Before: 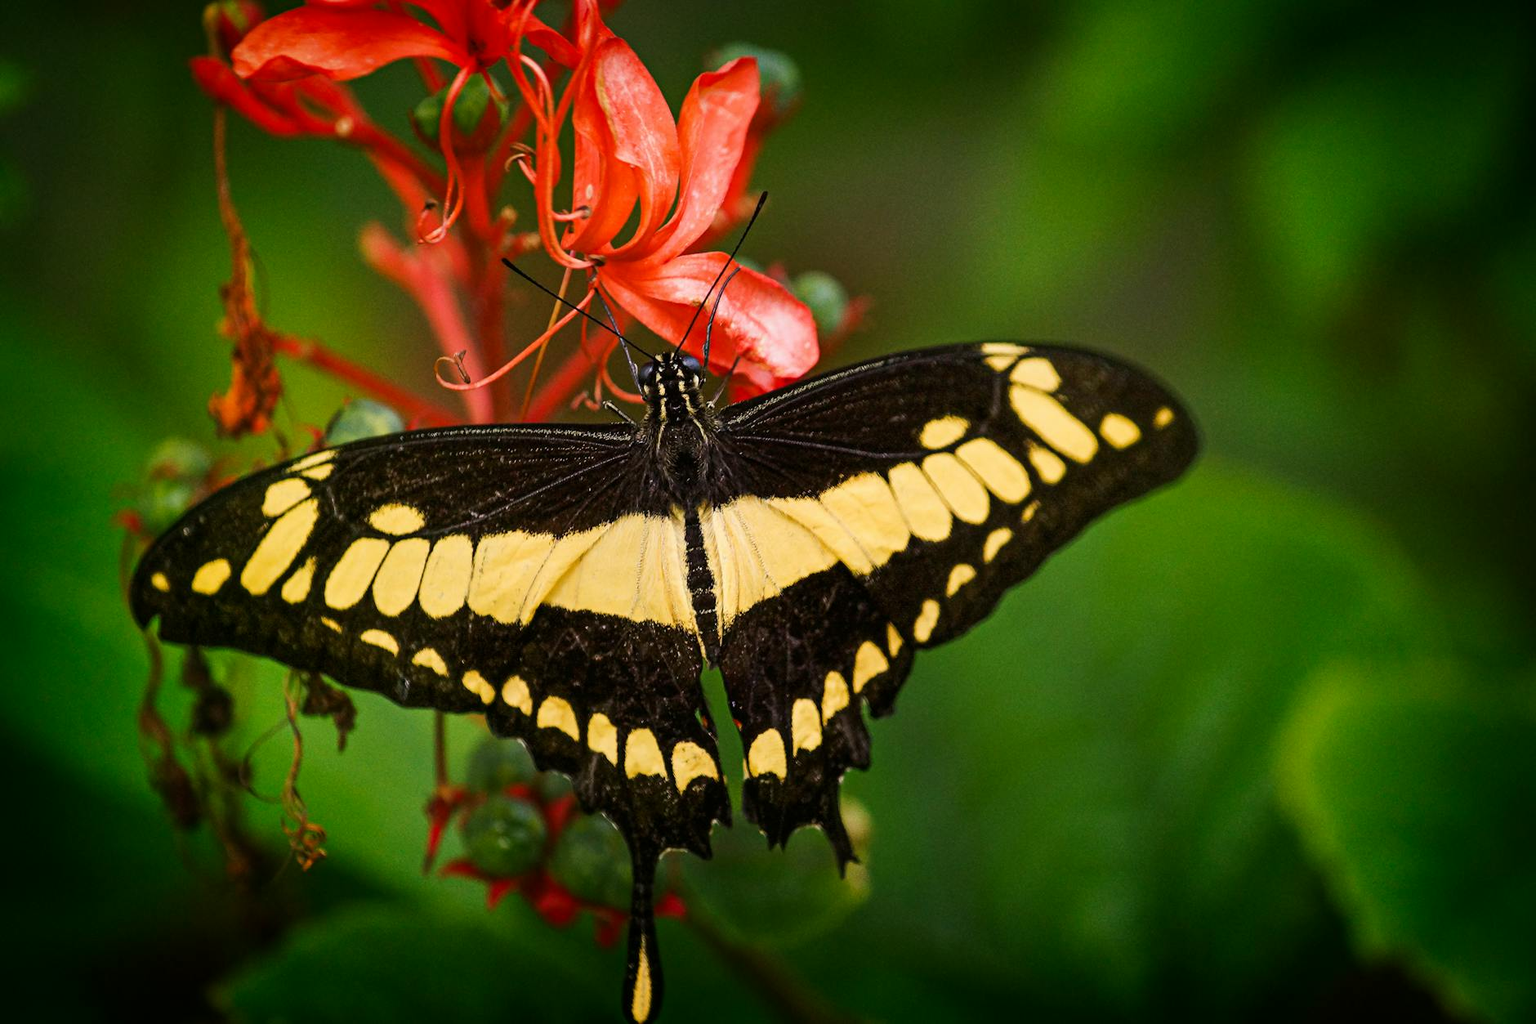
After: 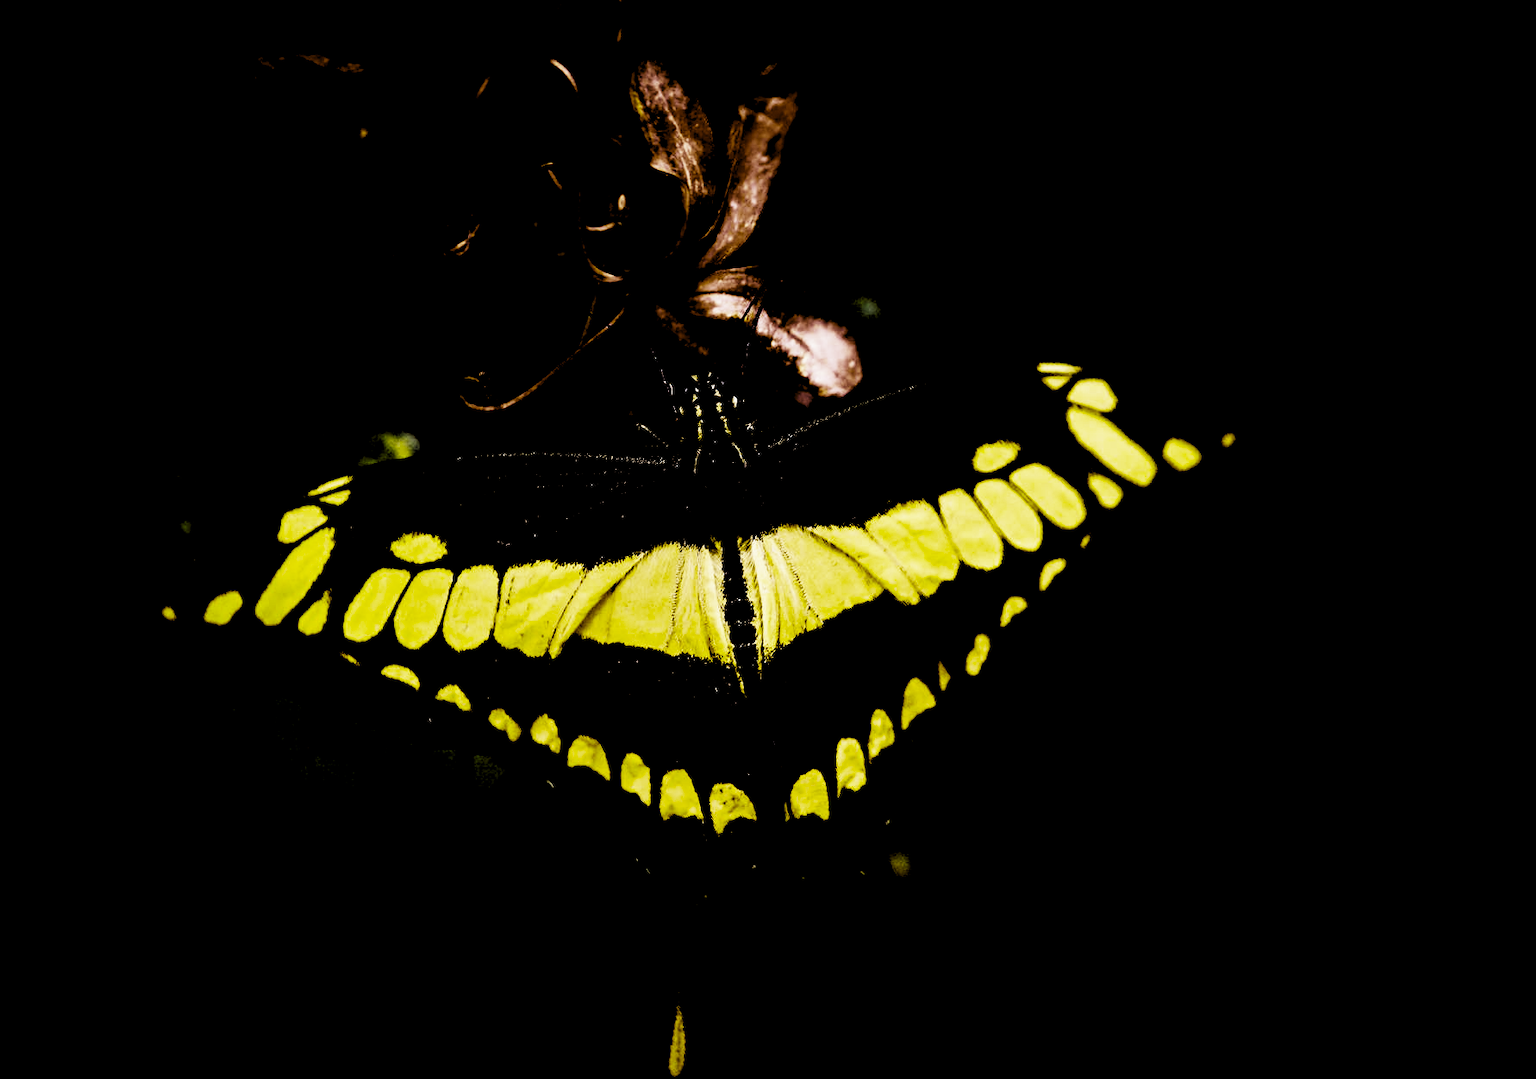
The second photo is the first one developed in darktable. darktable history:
contrast brightness saturation: brightness -1, saturation 1
crop and rotate: right 5.167%
rgb levels: mode RGB, independent channels, levels [[0, 0.5, 1], [0, 0.521, 1], [0, 0.536, 1]]
levels: levels [0.514, 0.759, 1]
base curve: curves: ch0 [(0, 0) (0.007, 0.004) (0.027, 0.03) (0.046, 0.07) (0.207, 0.54) (0.442, 0.872) (0.673, 0.972) (1, 1)], preserve colors none
